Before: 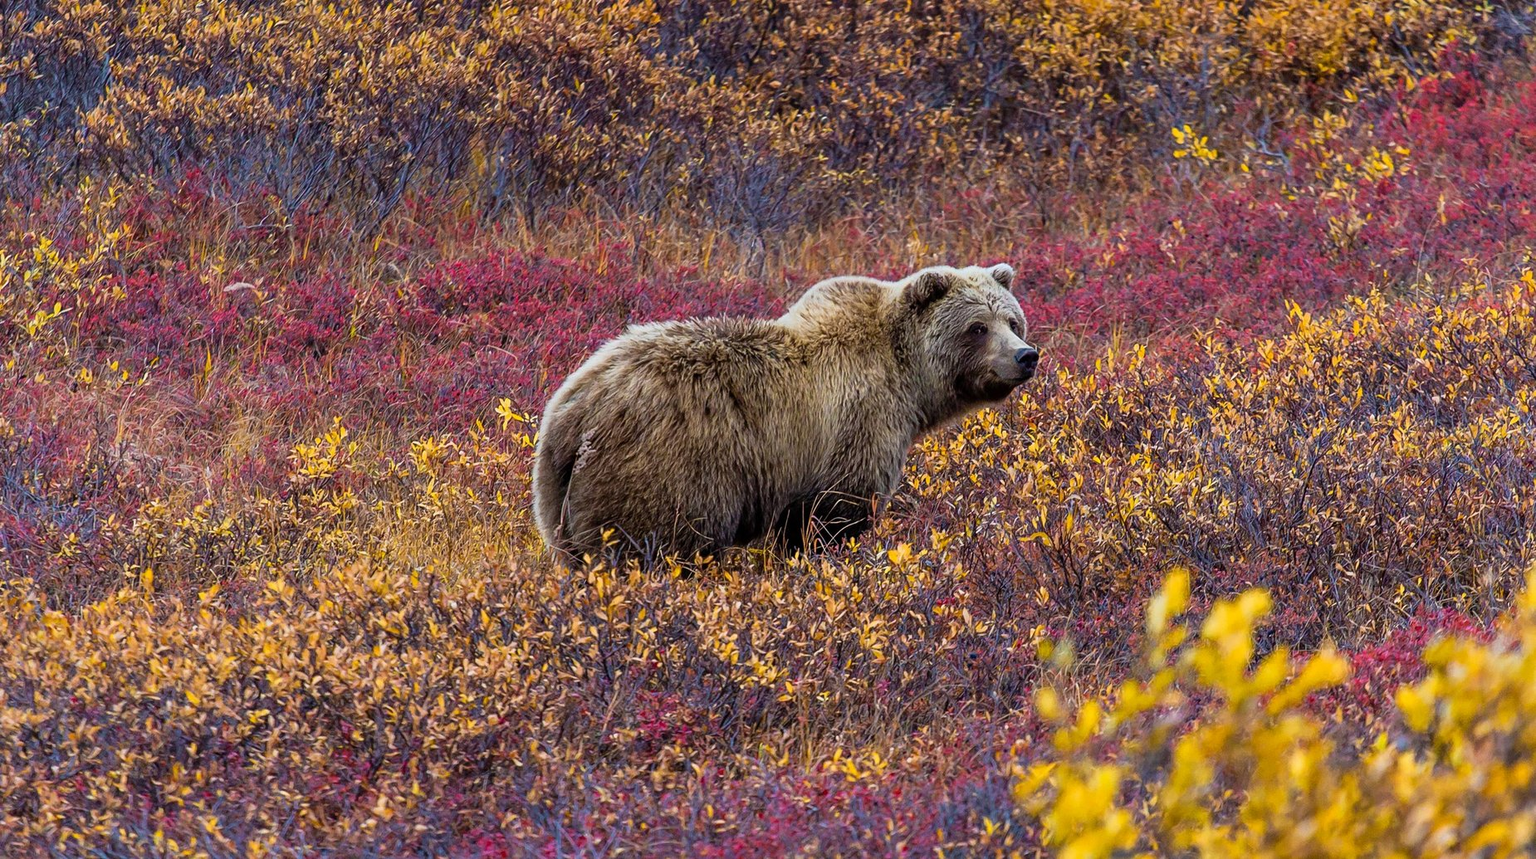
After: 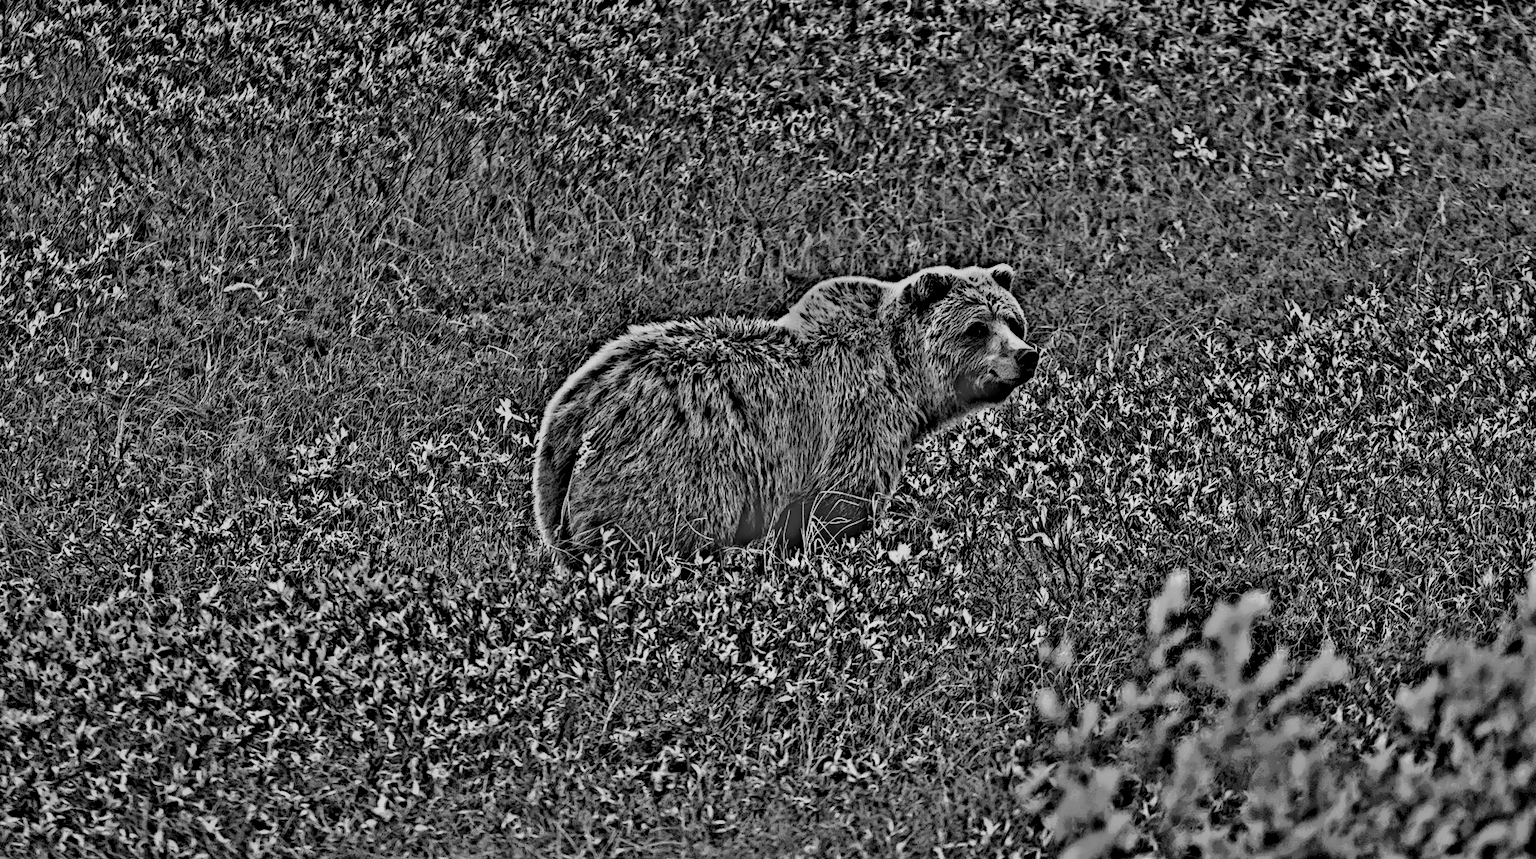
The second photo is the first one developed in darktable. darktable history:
contrast brightness saturation: contrast 0.2, brightness 0.15, saturation 0.14
shadows and highlights: shadows -24.28, highlights 49.77, soften with gaussian
highpass: on, module defaults
local contrast: highlights 0%, shadows 198%, detail 164%, midtone range 0.001
color balance: output saturation 120%
